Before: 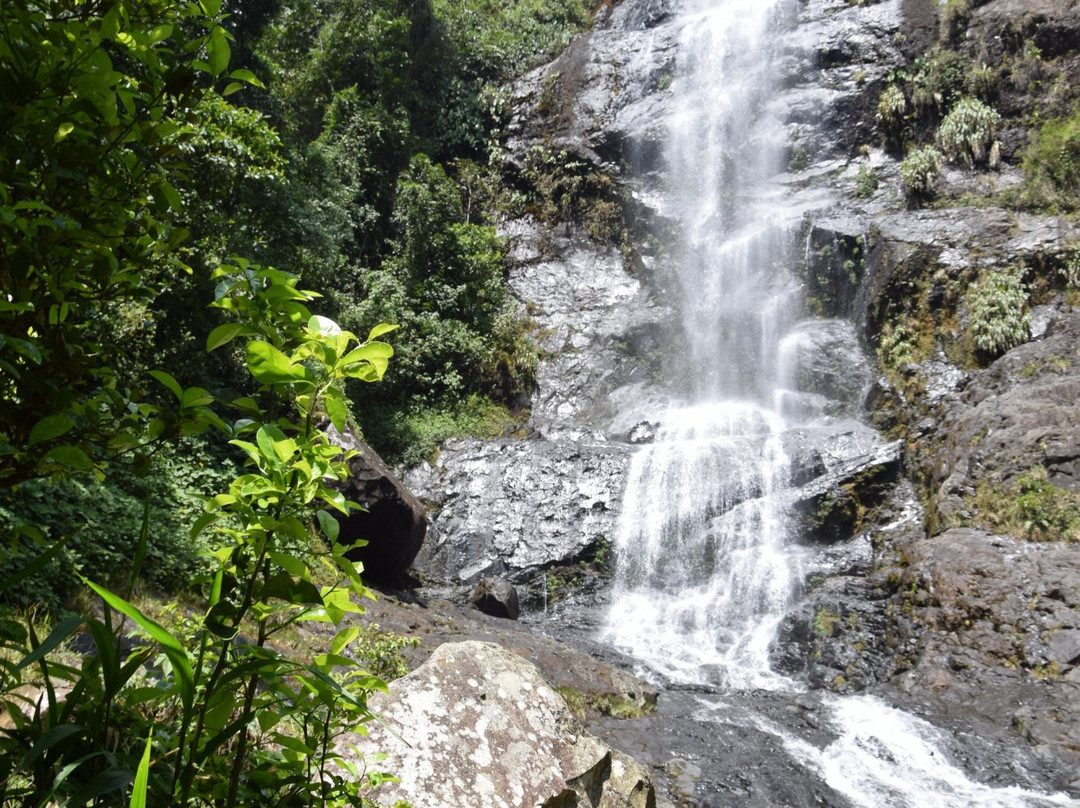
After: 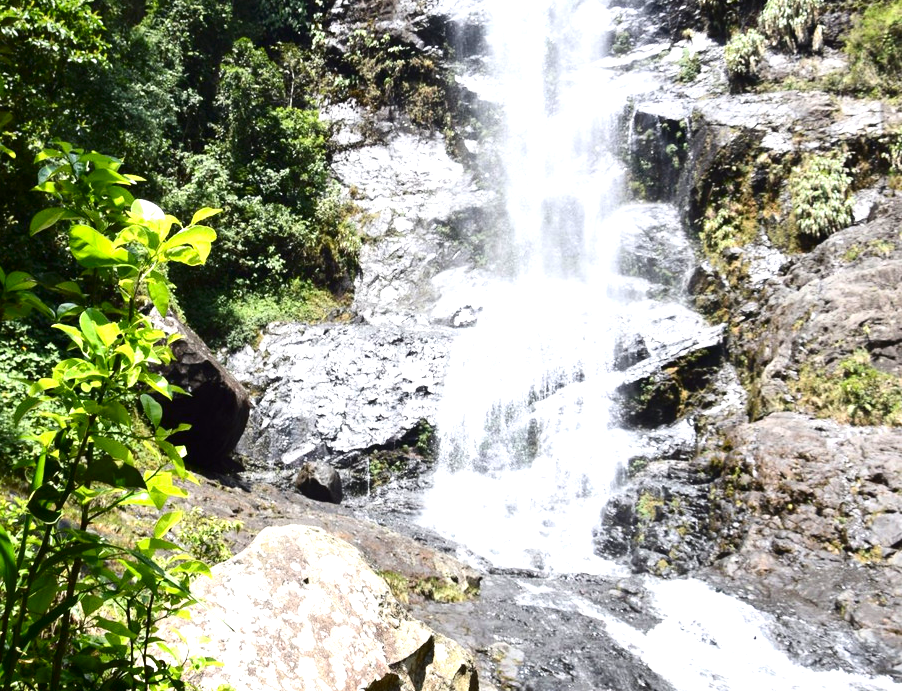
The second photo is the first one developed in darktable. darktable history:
exposure: black level correction 0, exposure 0.947 EV, compensate highlight preservation false
contrast equalizer: y [[0.528, 0.548, 0.563, 0.562, 0.546, 0.526], [0.55 ×6], [0 ×6], [0 ×6], [0 ×6]], mix -0.293
crop: left 16.428%, top 14.454%
contrast brightness saturation: contrast 0.199, brightness -0.109, saturation 0.101
